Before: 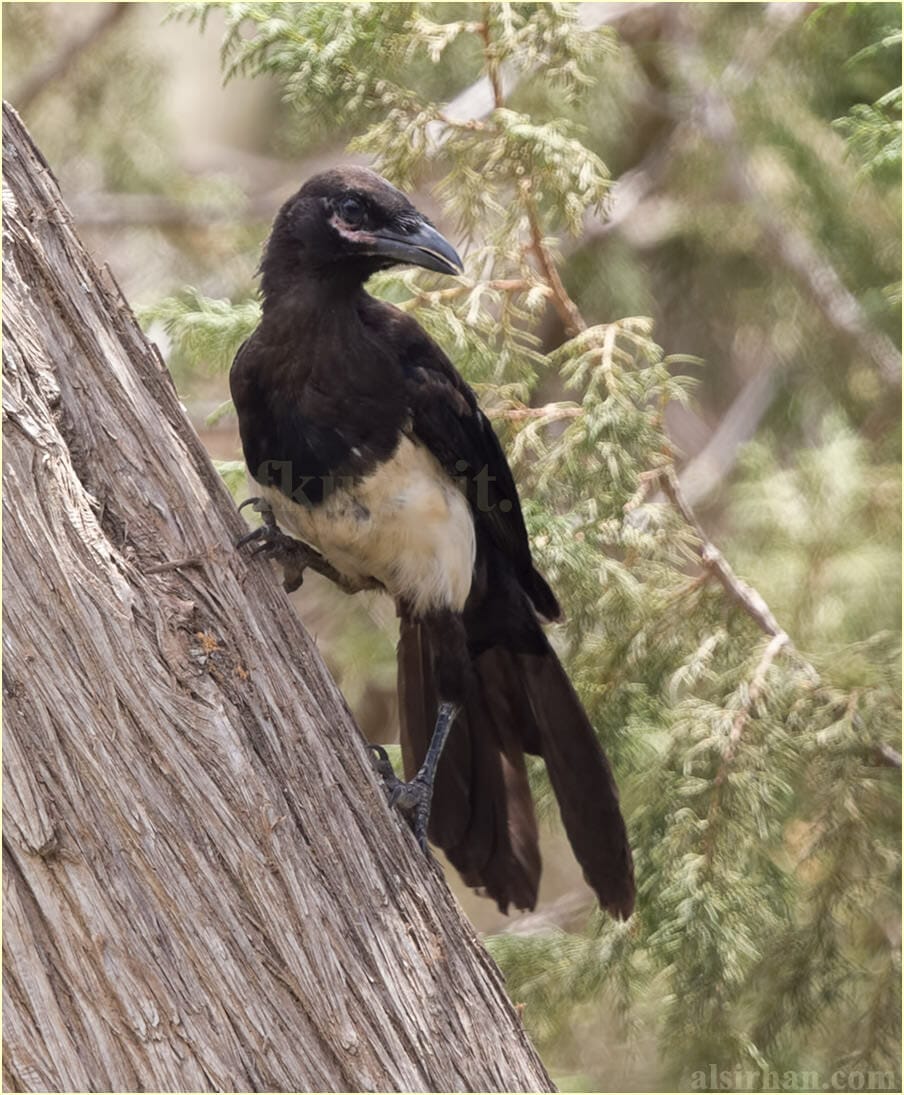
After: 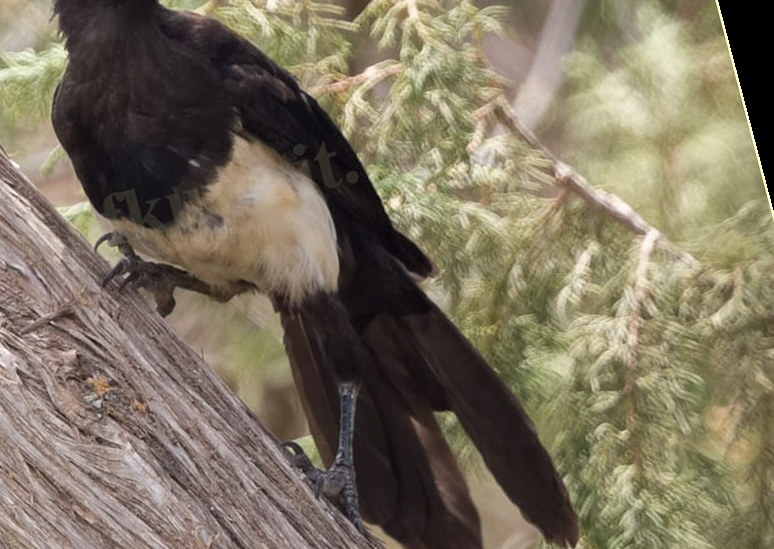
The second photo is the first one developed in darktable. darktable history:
rotate and perspective: rotation -14.8°, crop left 0.1, crop right 0.903, crop top 0.25, crop bottom 0.748
crop: left 16.315%, top 14.246%
